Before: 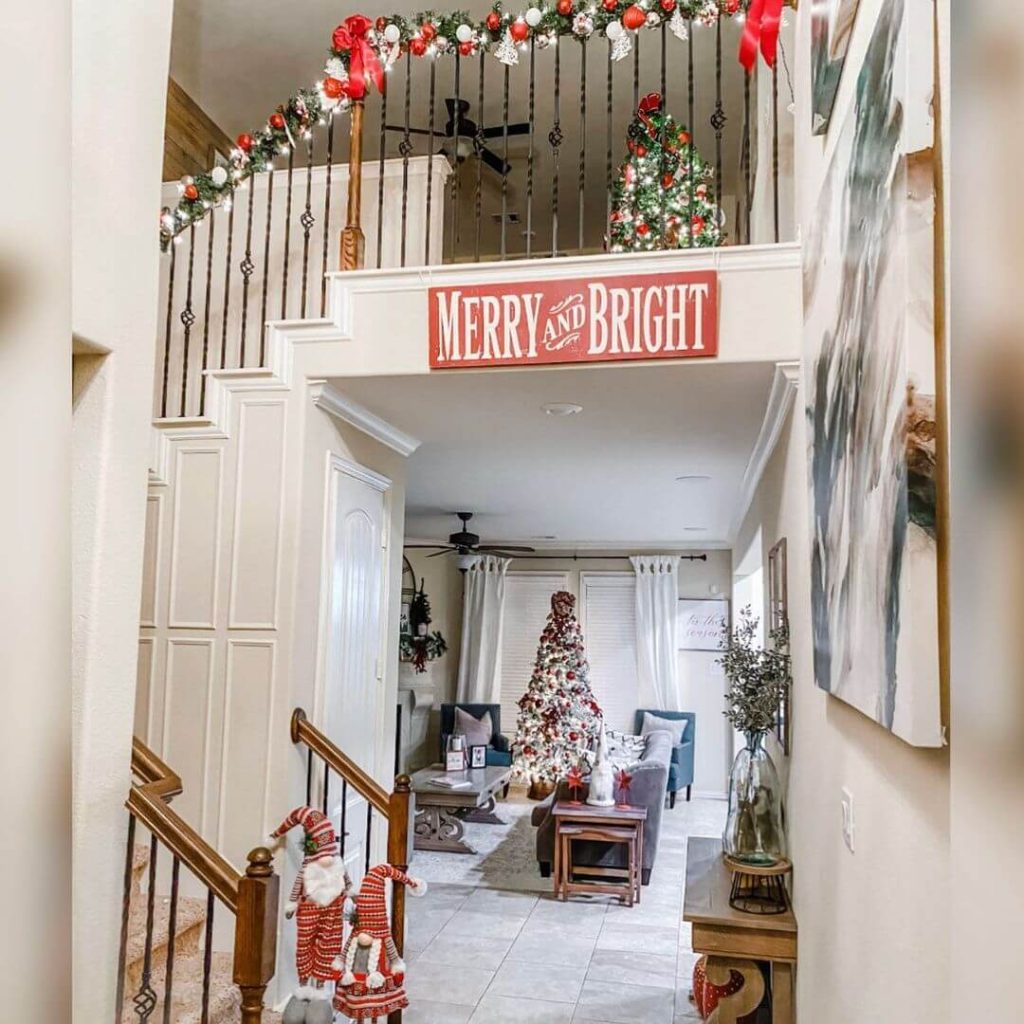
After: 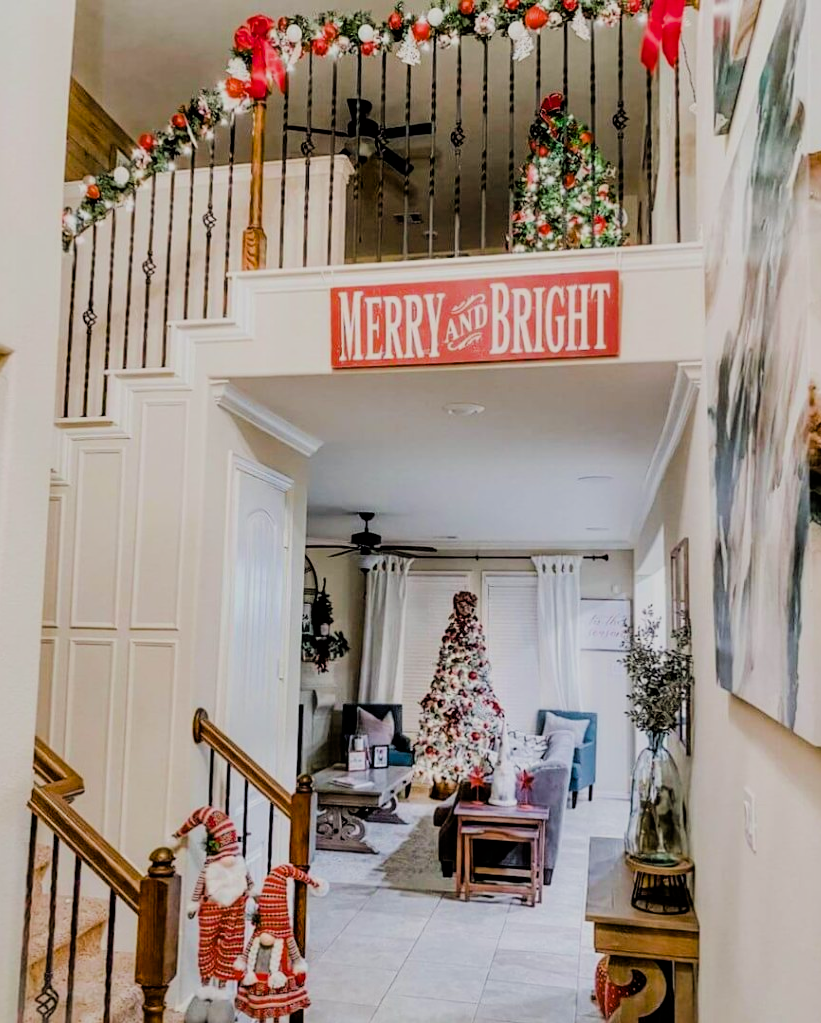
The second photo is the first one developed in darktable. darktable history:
crop and rotate: left 9.597%, right 10.195%
filmic rgb: black relative exposure -4.14 EV, white relative exposure 5.1 EV, hardness 2.11, contrast 1.165
shadows and highlights: shadows 29.61, highlights -30.47, low approximation 0.01, soften with gaussian
color balance rgb: perceptual saturation grading › global saturation 20%, global vibrance 20%
